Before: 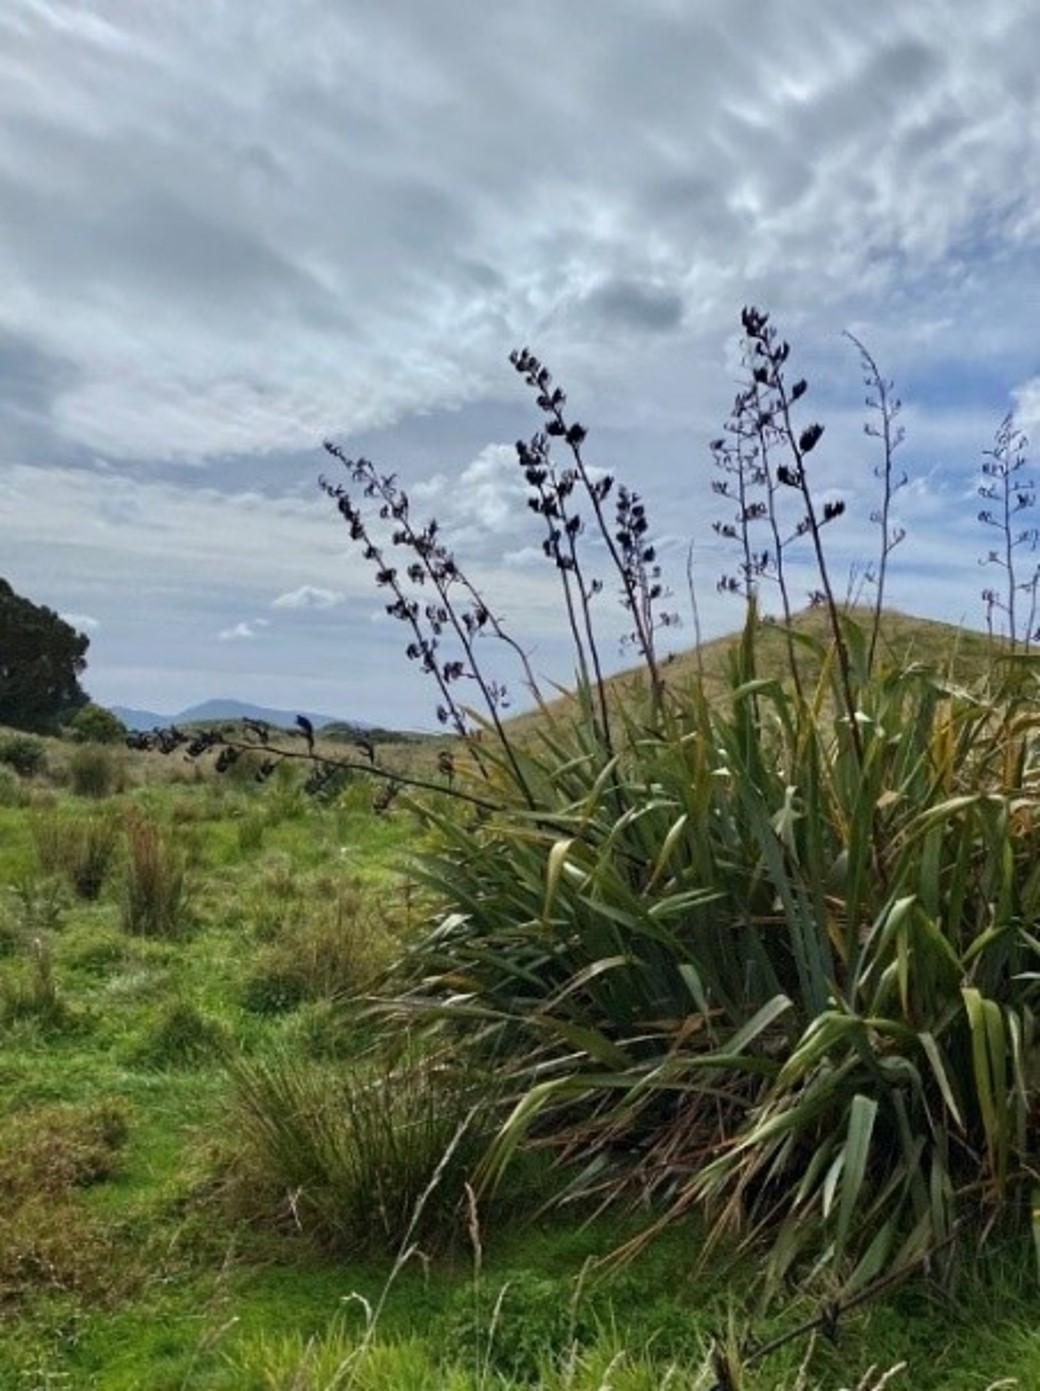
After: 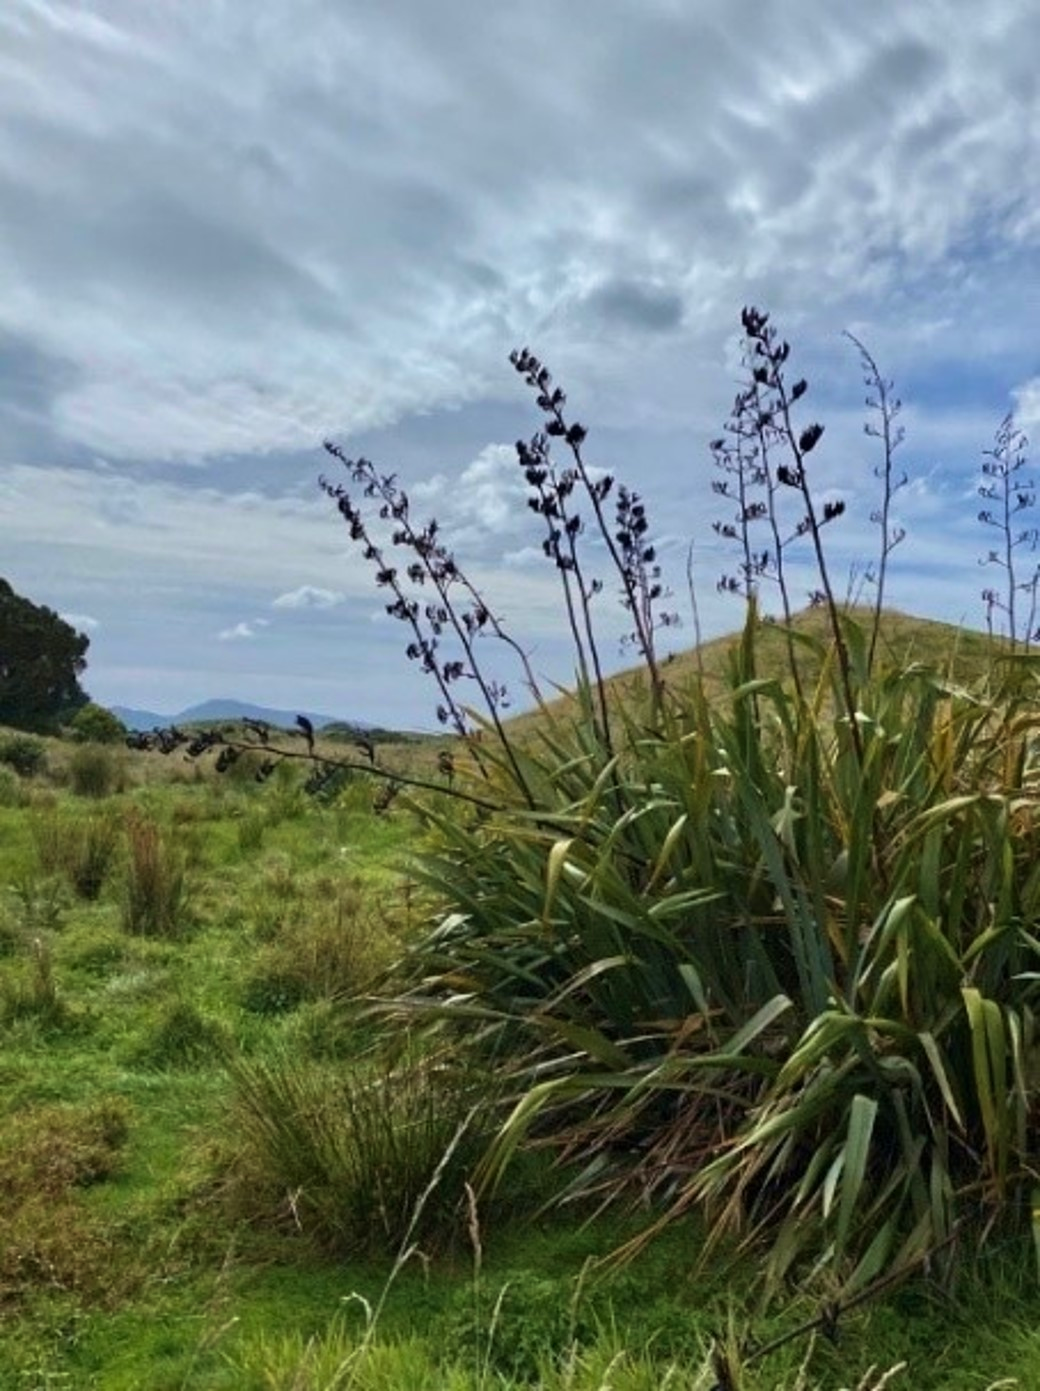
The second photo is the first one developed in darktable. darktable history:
velvia: on, module defaults
exposure: exposure -0.044 EV, compensate exposure bias true, compensate highlight preservation false
